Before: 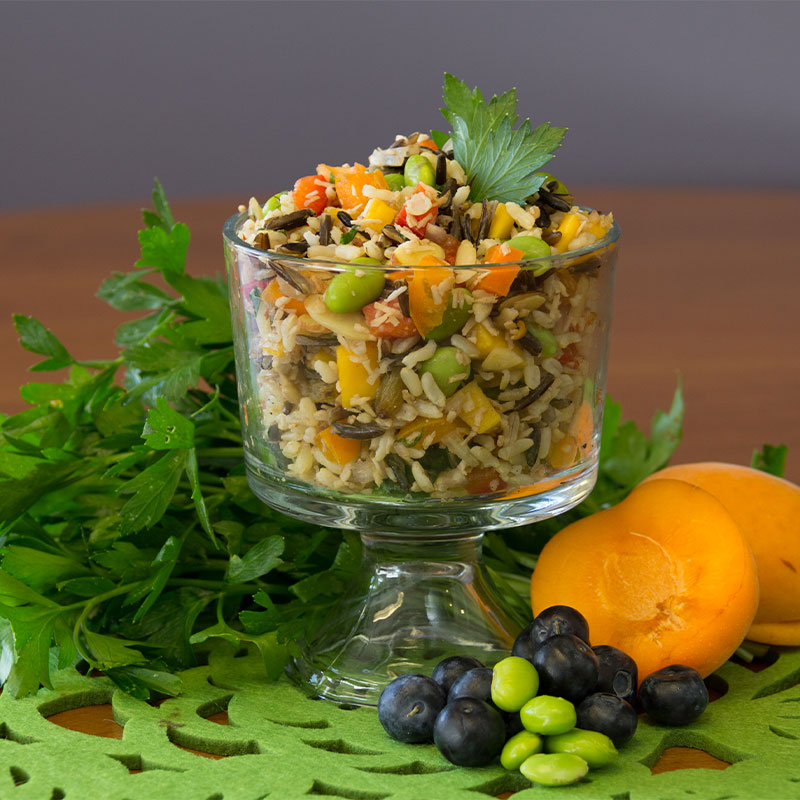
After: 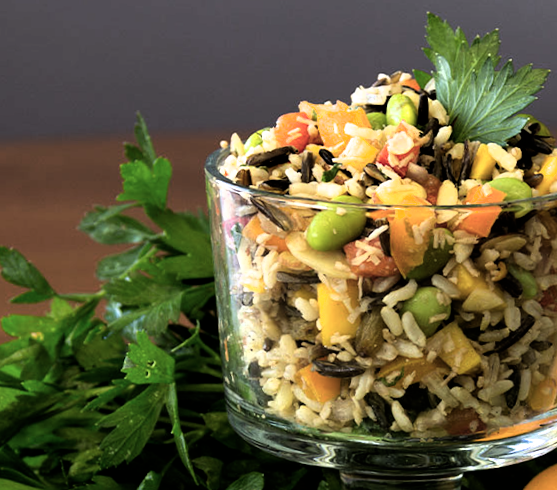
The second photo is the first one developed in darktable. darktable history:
crop and rotate: angle -4.99°, left 2.122%, top 6.945%, right 27.566%, bottom 30.519%
filmic rgb: black relative exposure -8.2 EV, white relative exposure 2.2 EV, threshold 3 EV, hardness 7.11, latitude 85.74%, contrast 1.696, highlights saturation mix -4%, shadows ↔ highlights balance -2.69%, color science v5 (2021), contrast in shadows safe, contrast in highlights safe, enable highlight reconstruction true
rotate and perspective: rotation -4.2°, shear 0.006, automatic cropping off
